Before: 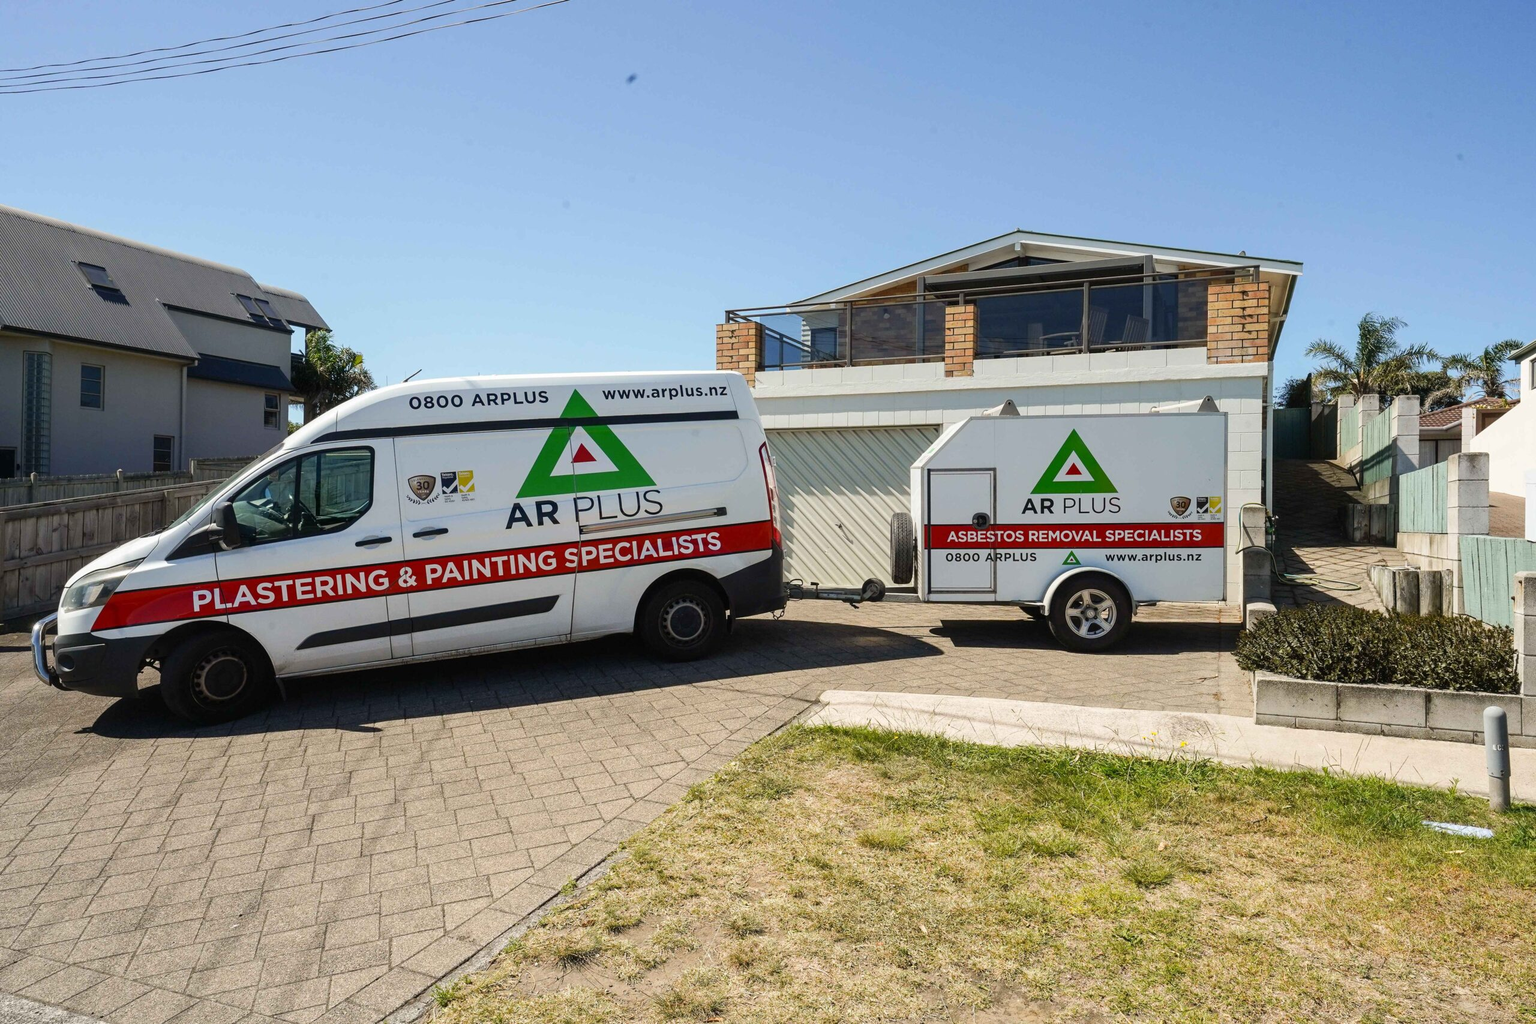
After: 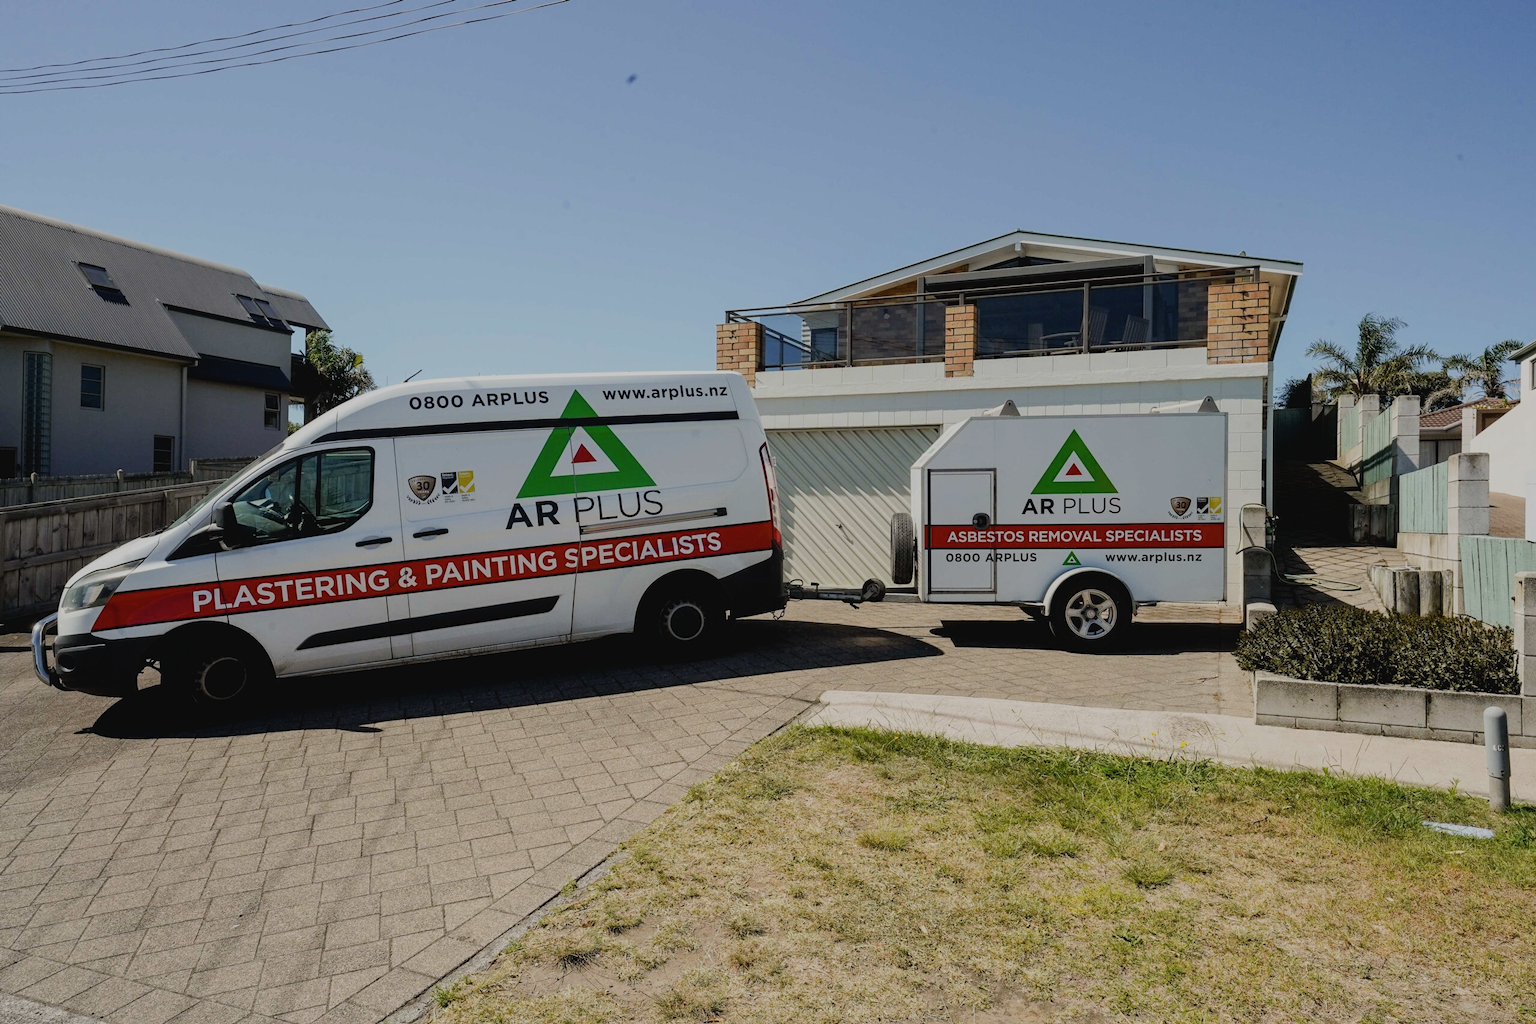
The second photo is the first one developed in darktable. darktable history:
contrast brightness saturation: contrast -0.079, brightness -0.039, saturation -0.112
exposure: black level correction 0.006, exposure -0.223 EV, compensate highlight preservation false
filmic rgb: black relative exposure -8 EV, white relative exposure 3.95 EV, hardness 4.1, contrast 0.995
